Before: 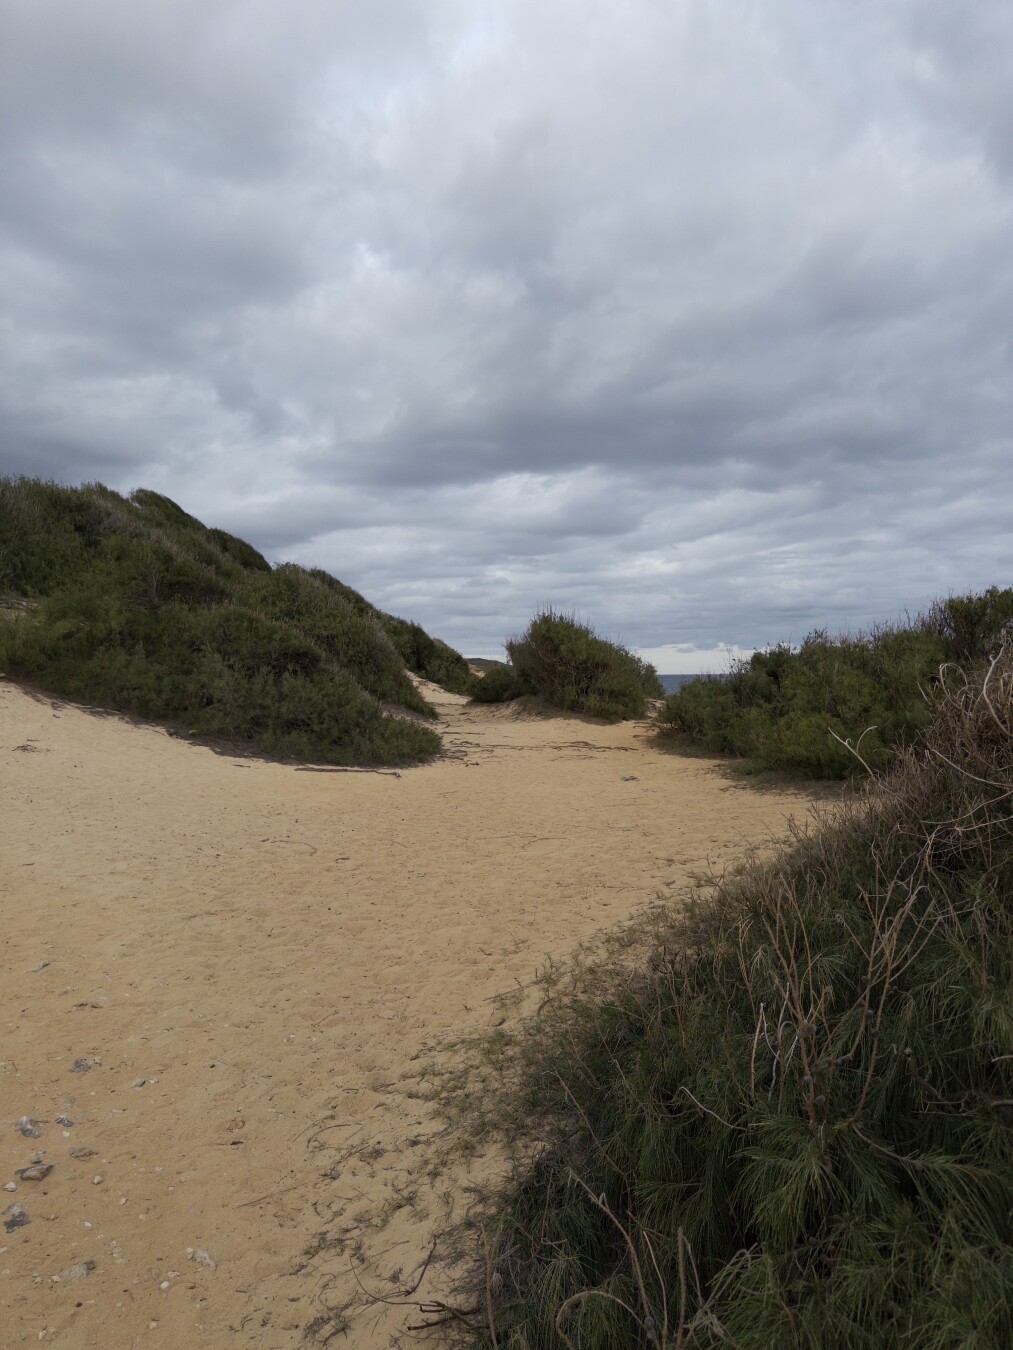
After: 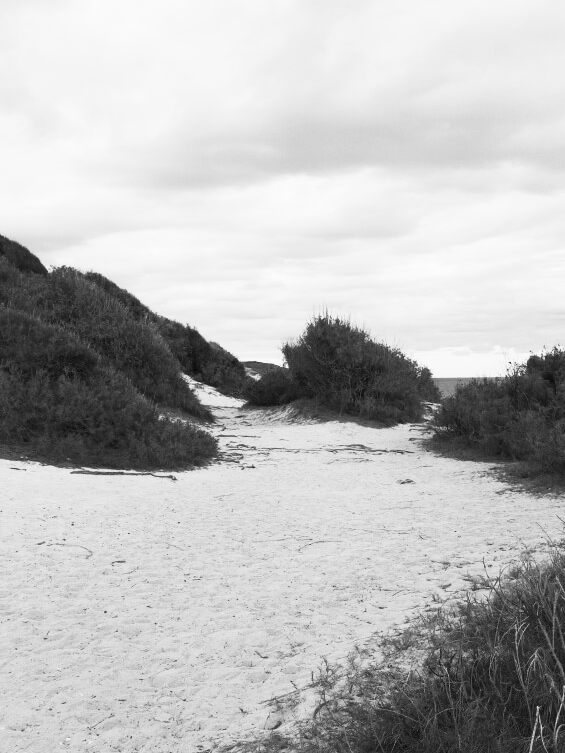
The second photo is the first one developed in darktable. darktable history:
crop and rotate: left 22.13%, top 22.054%, right 22.026%, bottom 22.102%
color calibration: x 0.37, y 0.382, temperature 4313.32 K
white balance: red 0.98, blue 1.61
contrast brightness saturation: contrast 0.53, brightness 0.47, saturation -1
